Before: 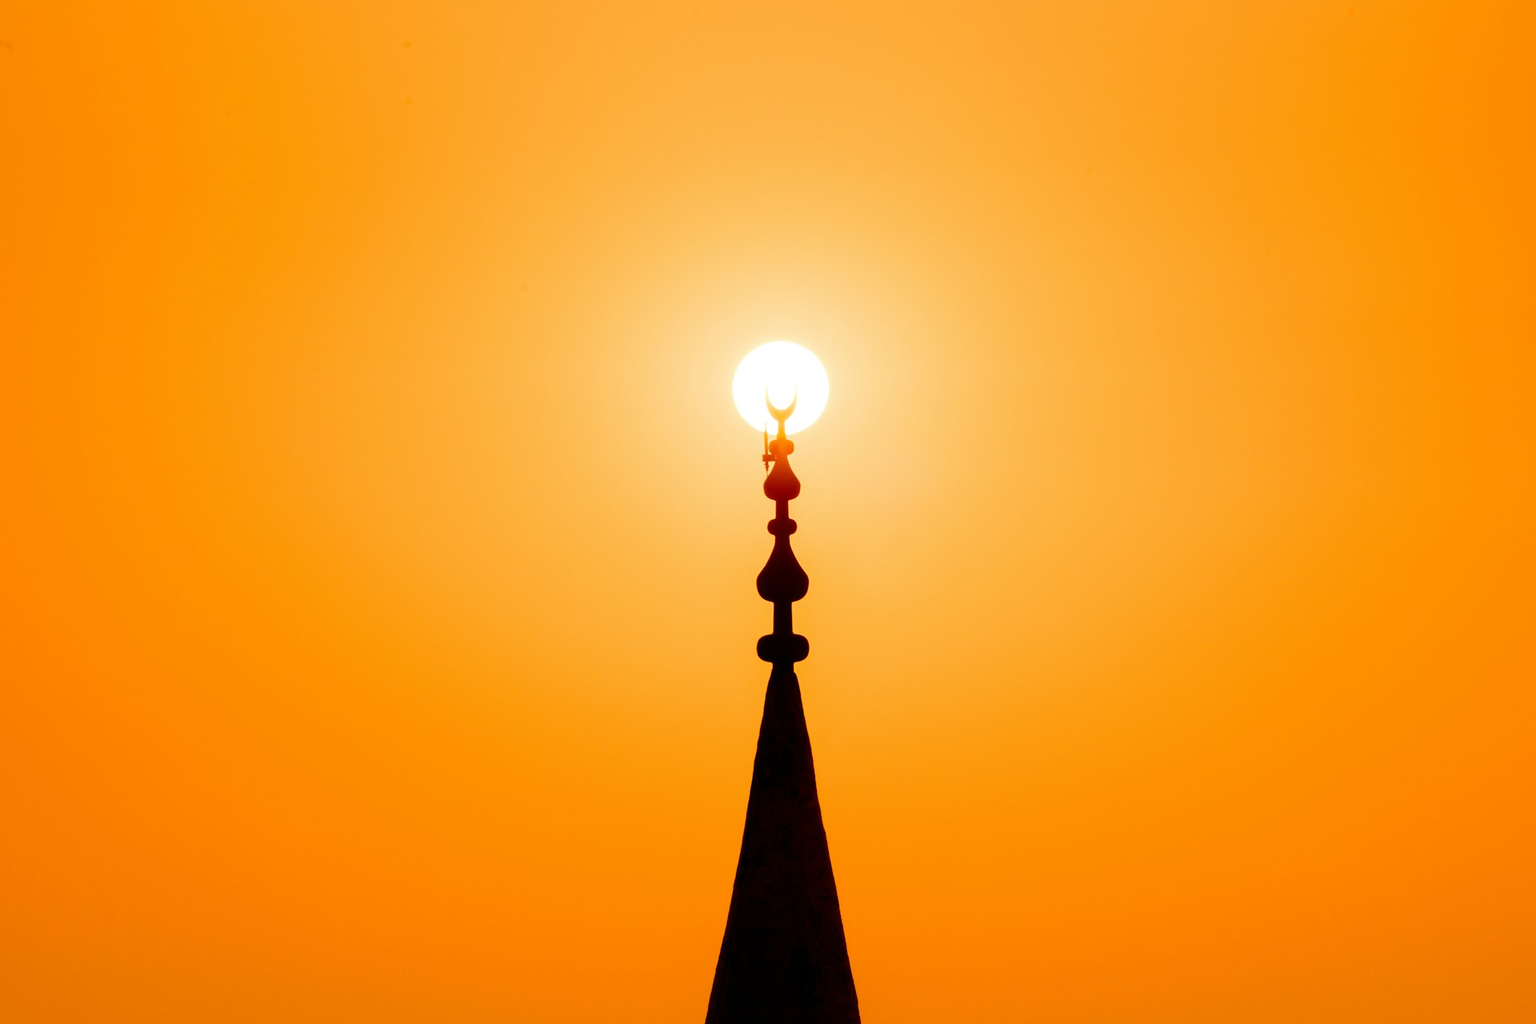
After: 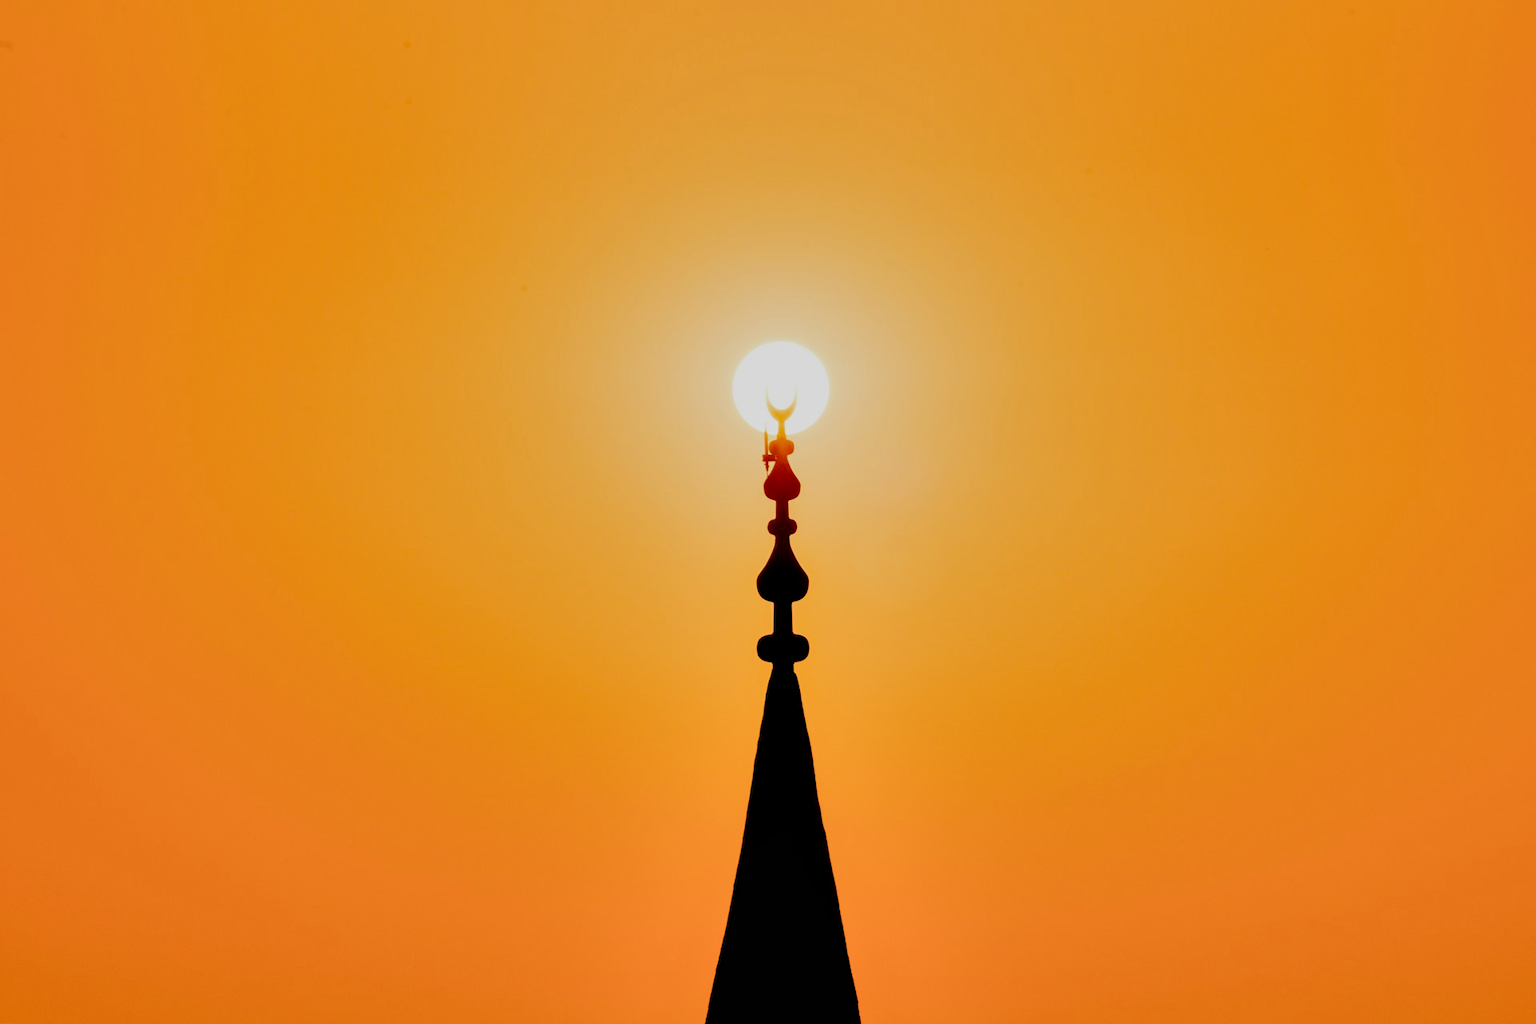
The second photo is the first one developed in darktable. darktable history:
filmic rgb: black relative exposure -5 EV, hardness 2.88, contrast 1.2, highlights saturation mix -30%
exposure: exposure 0.078 EV, compensate highlight preservation false
shadows and highlights: shadows 60, soften with gaussian
